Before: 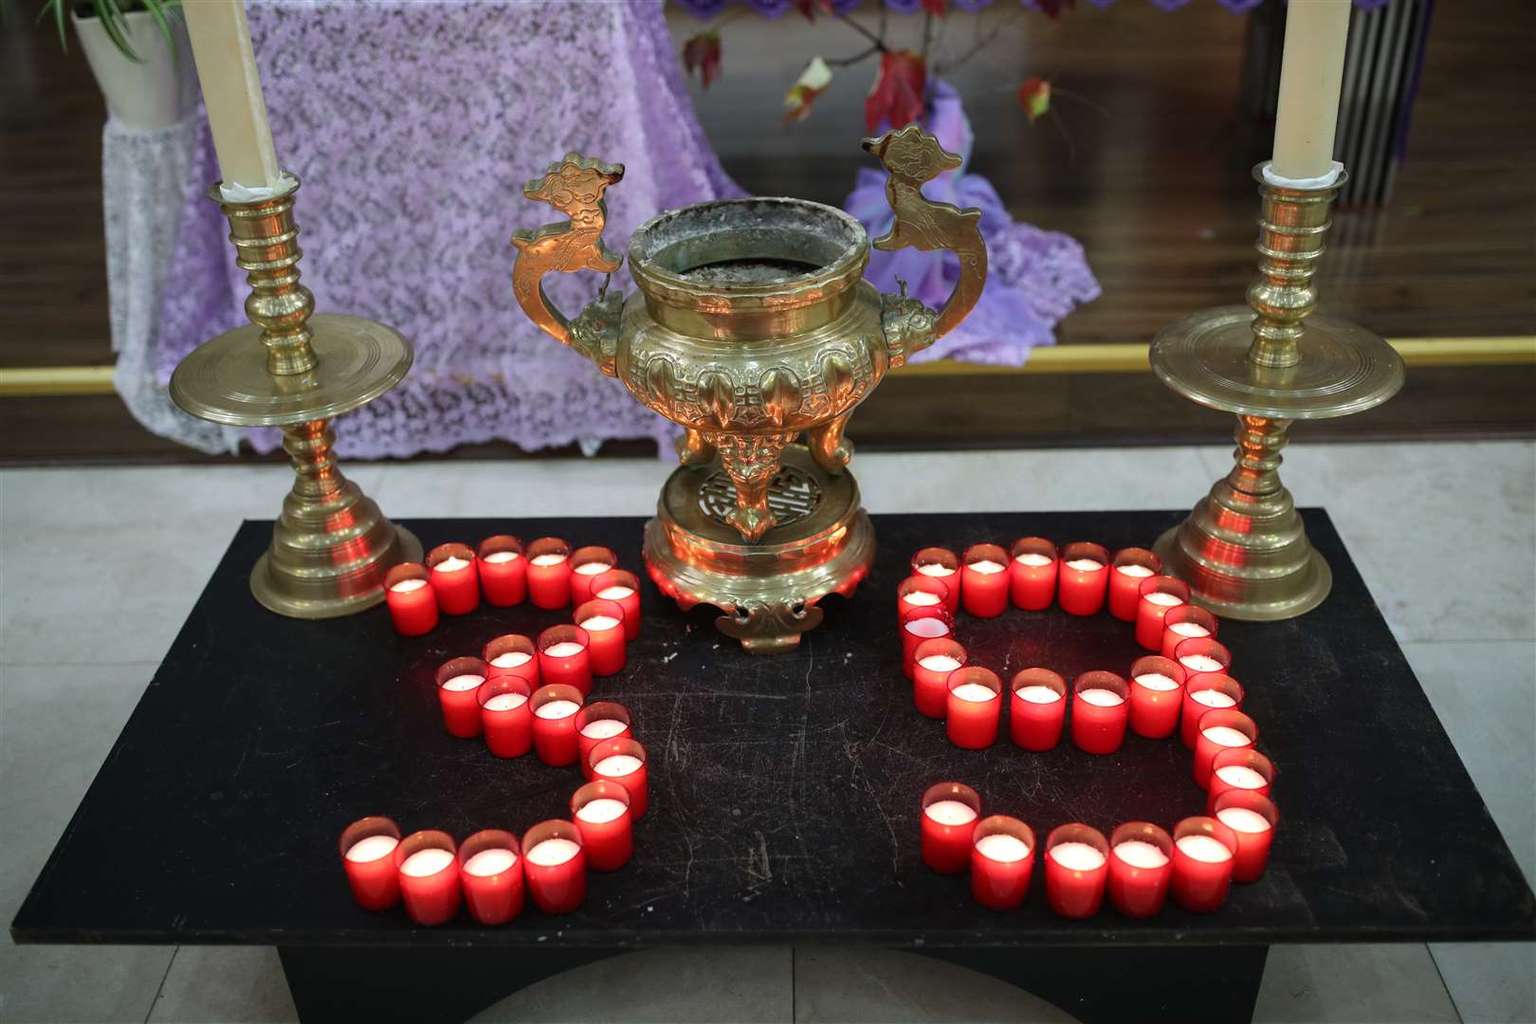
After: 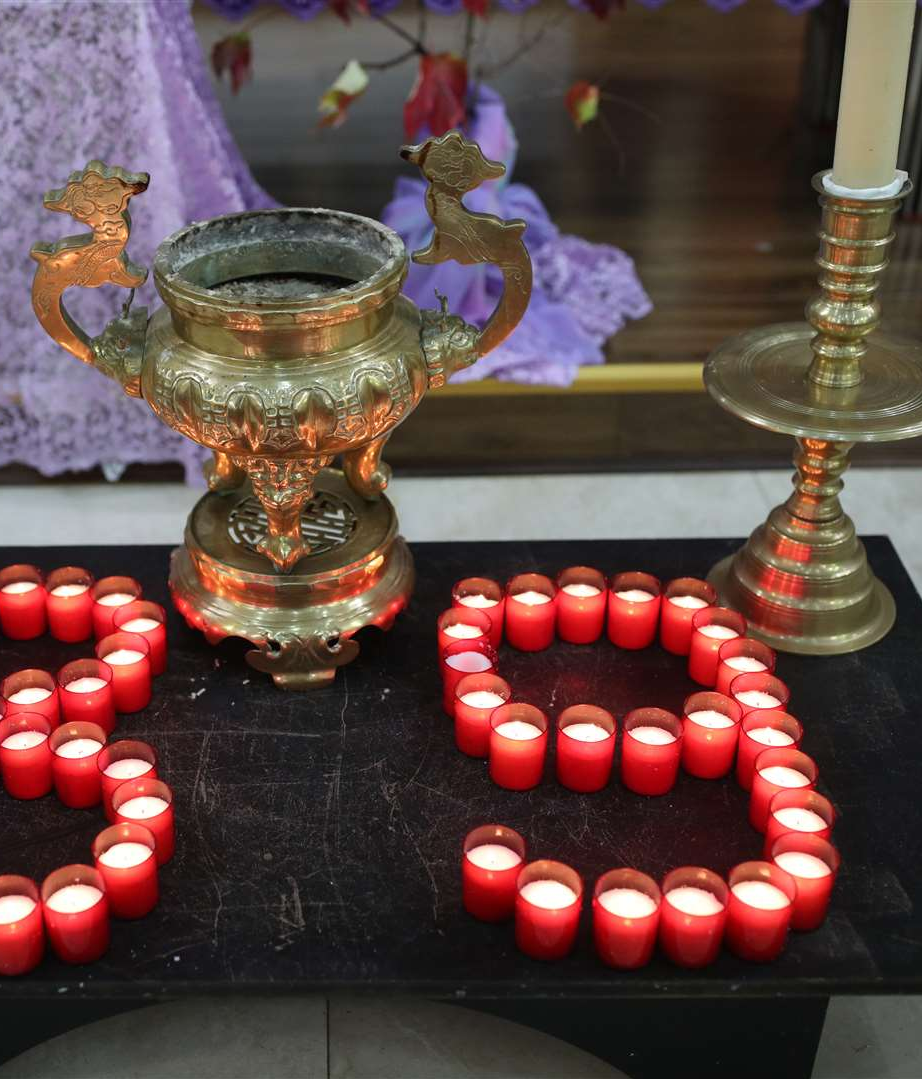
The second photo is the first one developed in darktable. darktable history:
crop: left 31.438%, top 0.003%, right 11.59%
